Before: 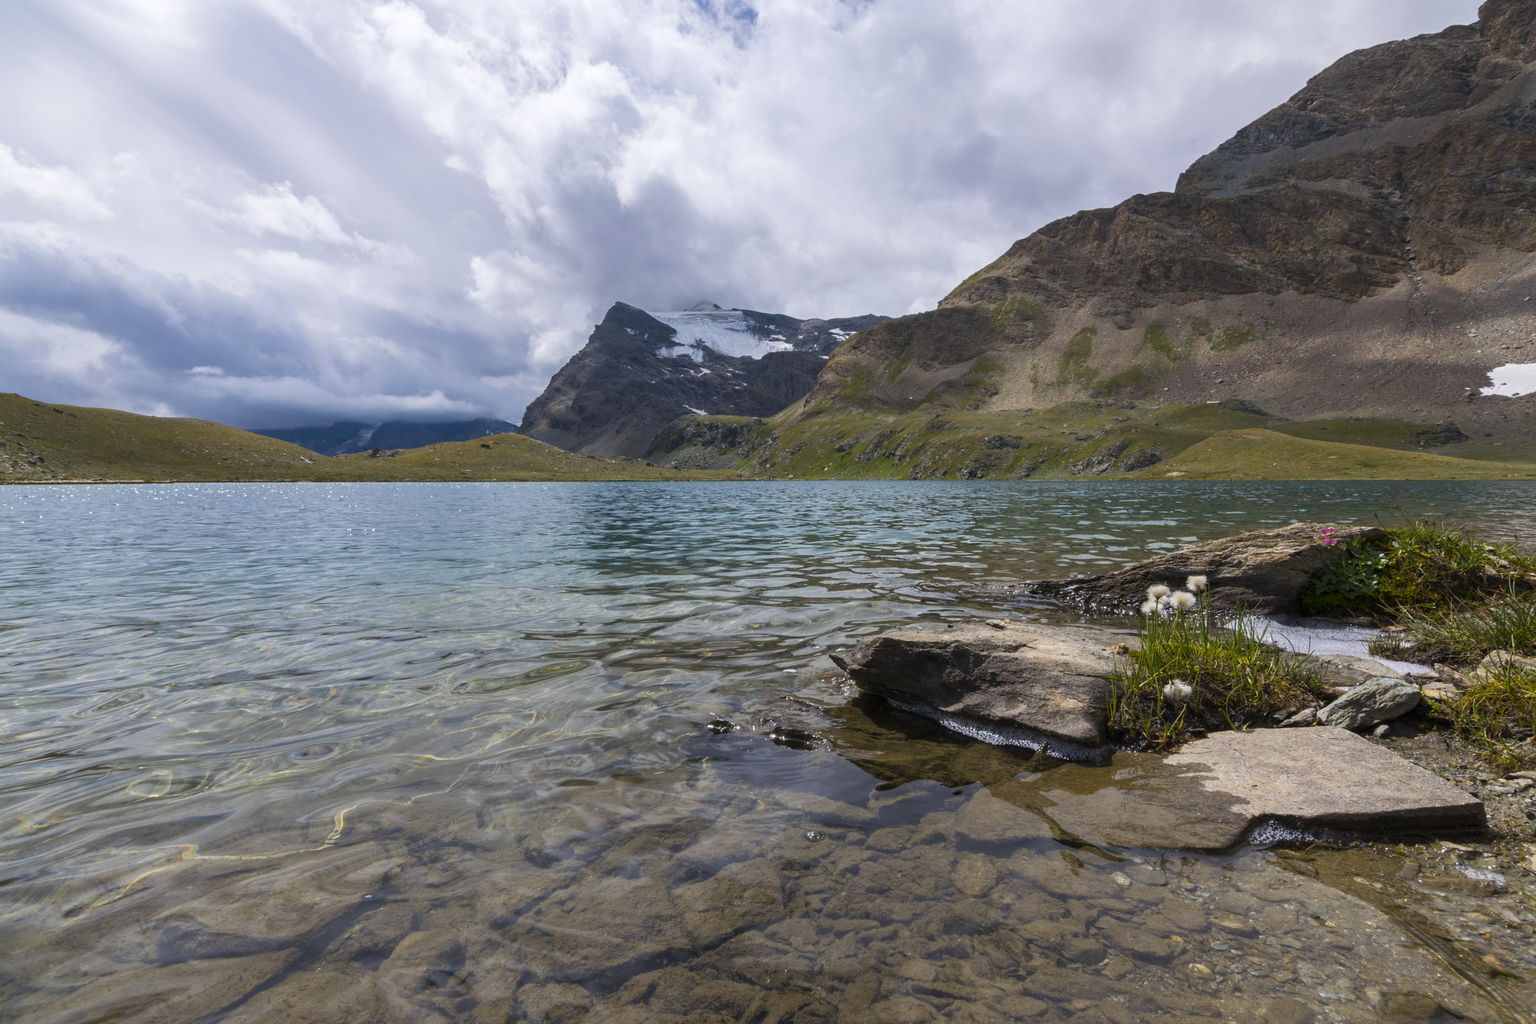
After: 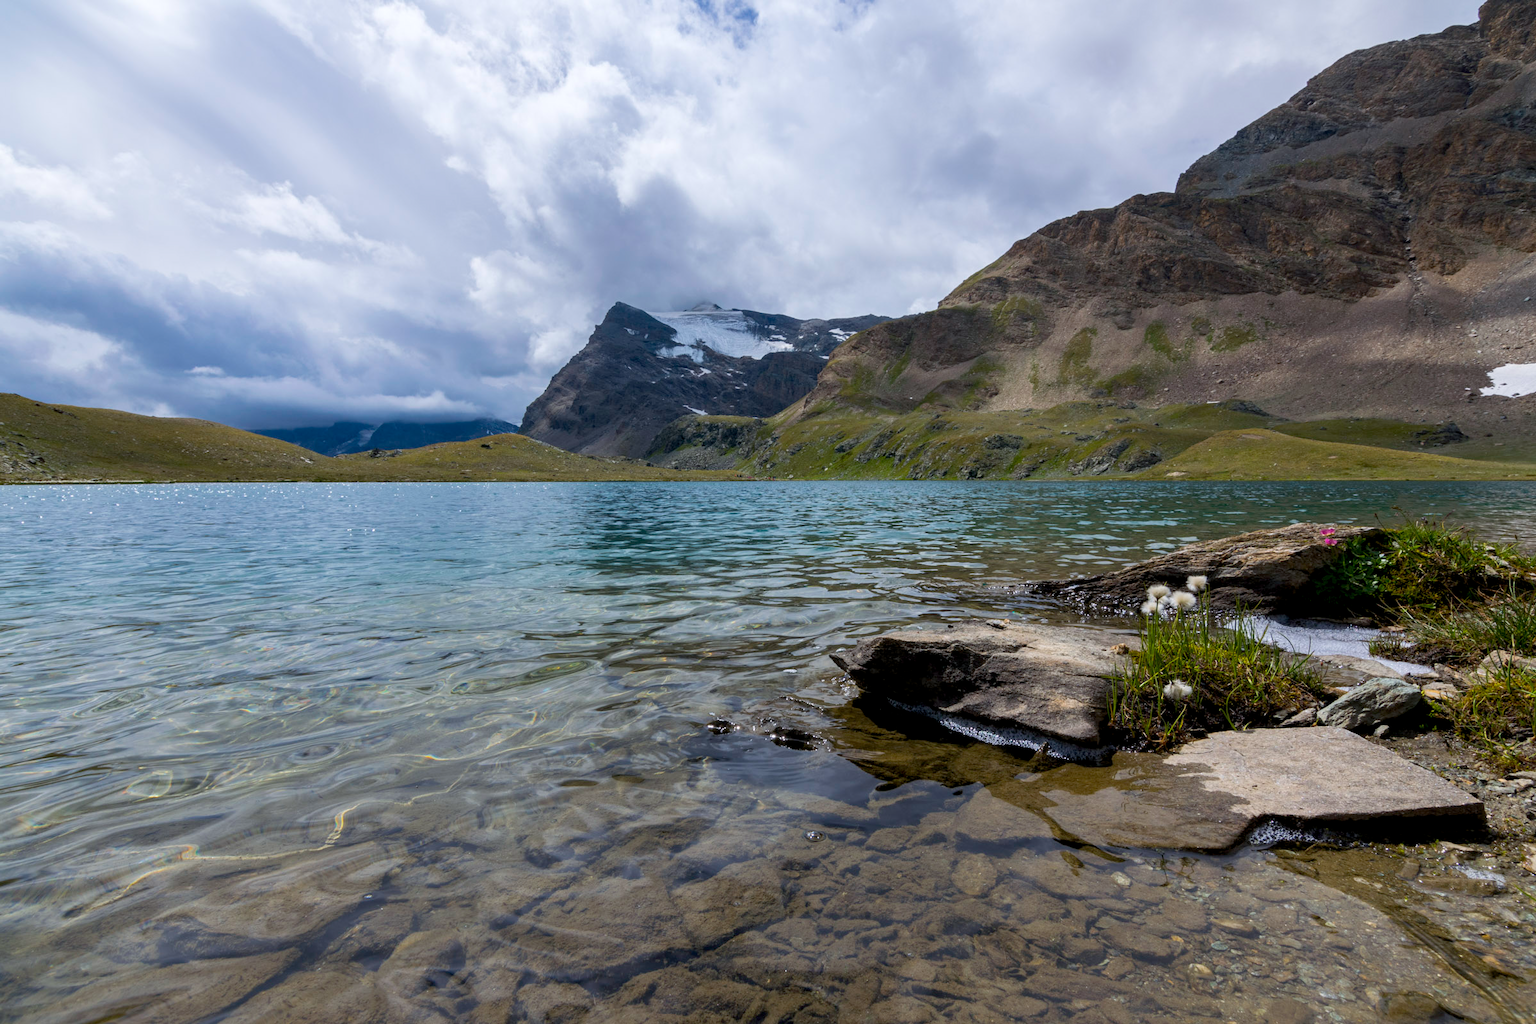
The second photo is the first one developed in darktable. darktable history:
color balance rgb: shadows lift › chroma 2.006%, shadows lift › hue 247.6°, global offset › luminance -0.842%, shadows fall-off 298.633%, white fulcrum 1.99 EV, highlights fall-off 299.402%, perceptual saturation grading › global saturation -1.995%, perceptual saturation grading › highlights -7.683%, perceptual saturation grading › mid-tones 8.129%, perceptual saturation grading › shadows 3.218%, mask middle-gray fulcrum 99.676%, global vibrance 2.685%, contrast gray fulcrum 38.327%
